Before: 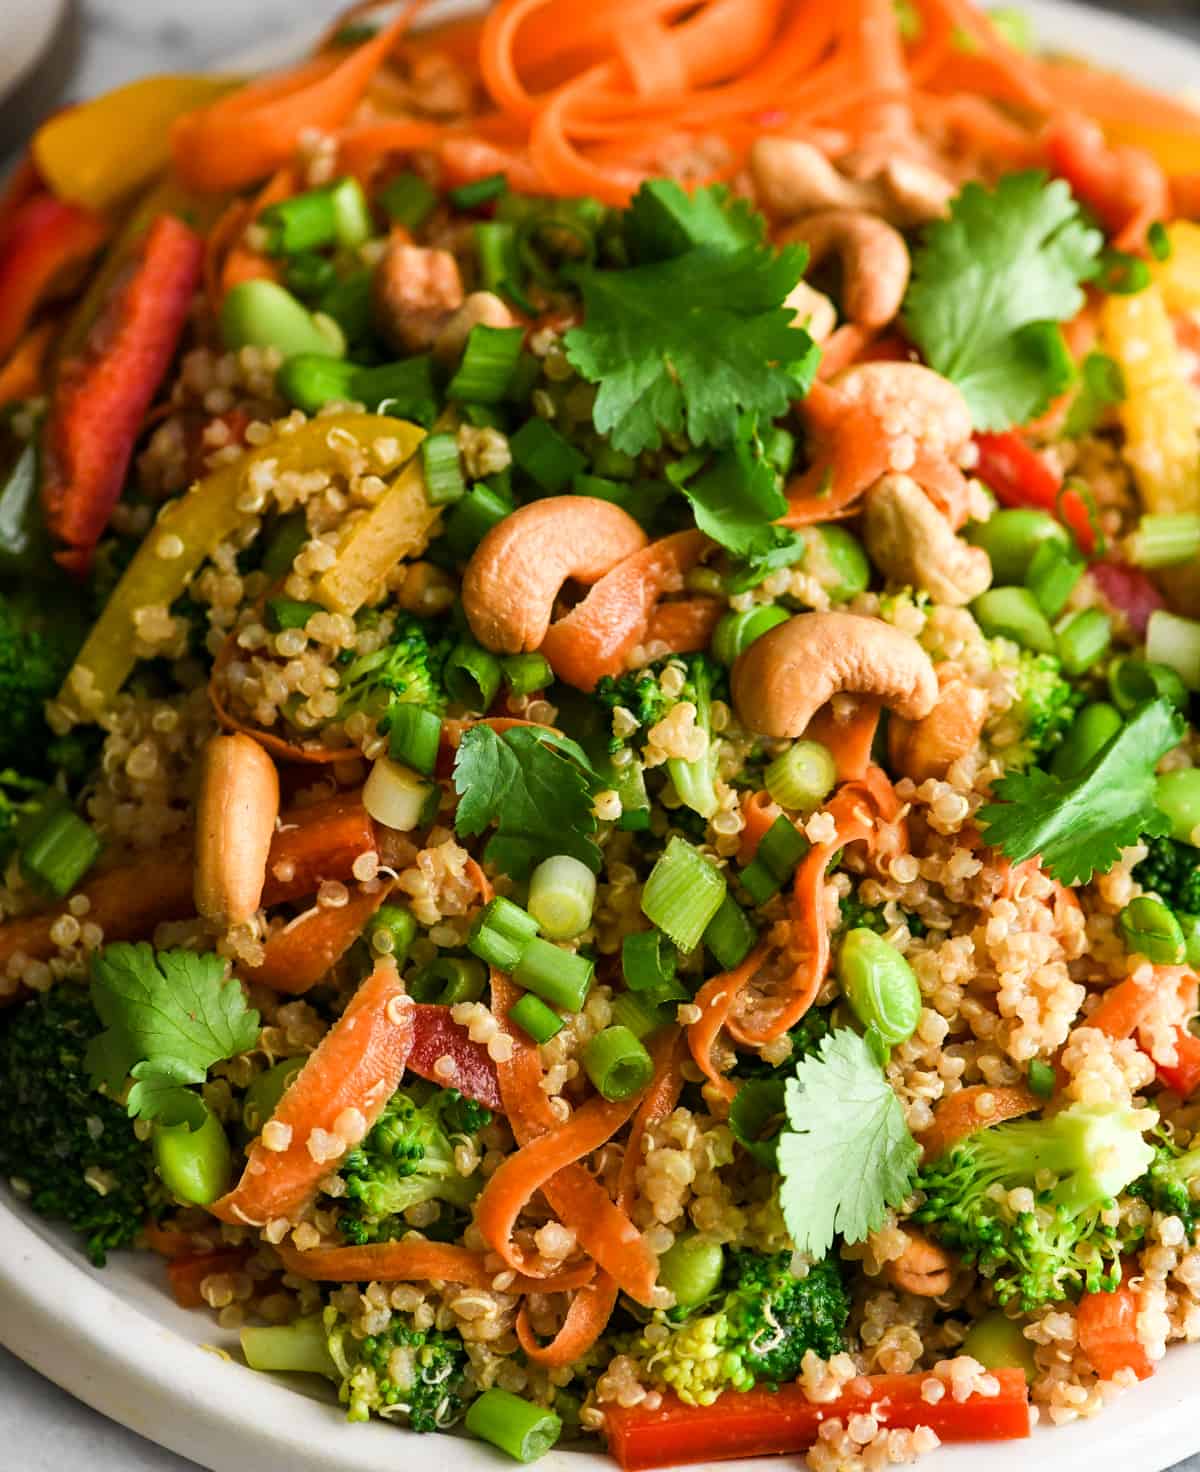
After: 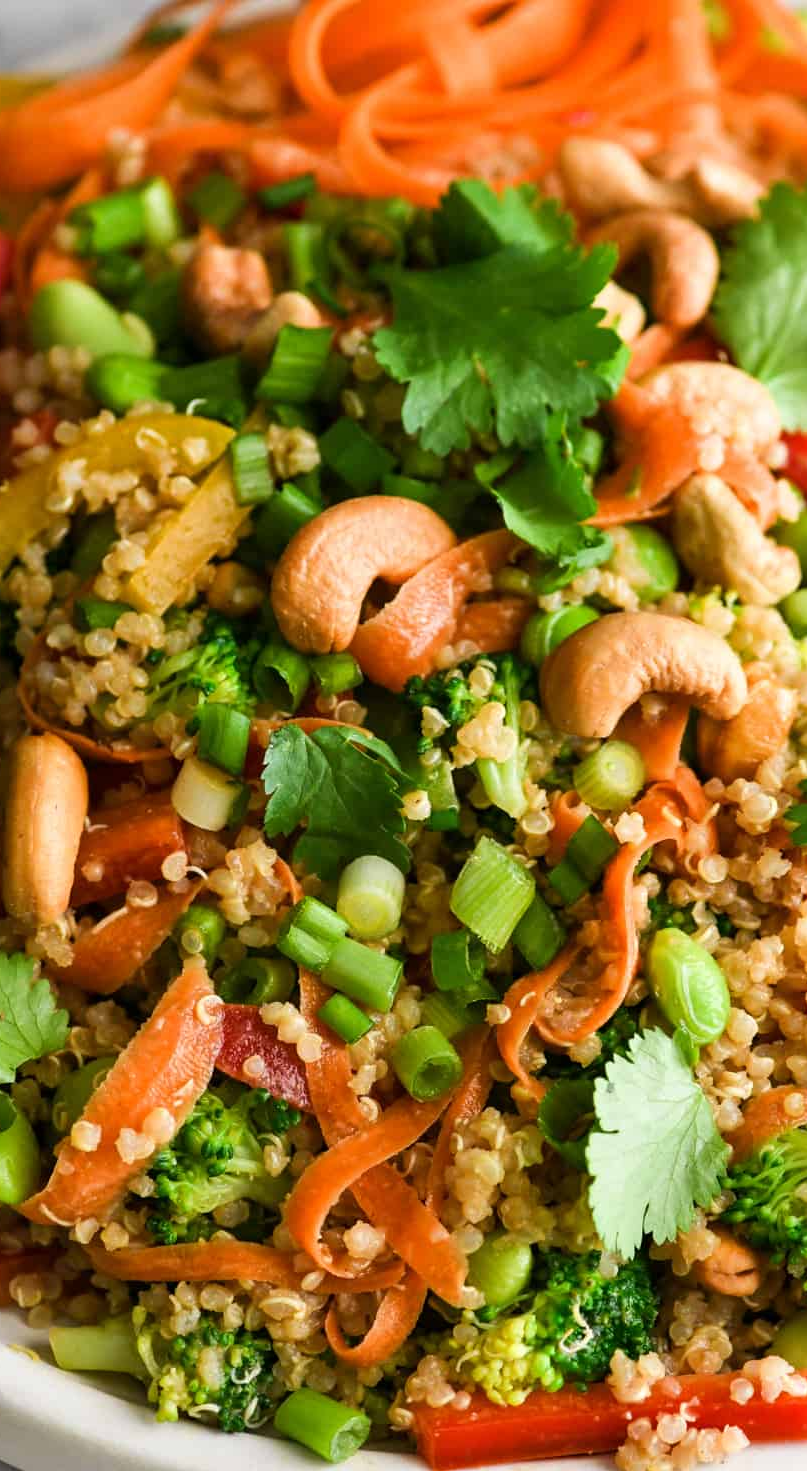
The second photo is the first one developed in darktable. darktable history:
crop and rotate: left 15.966%, right 16.782%
